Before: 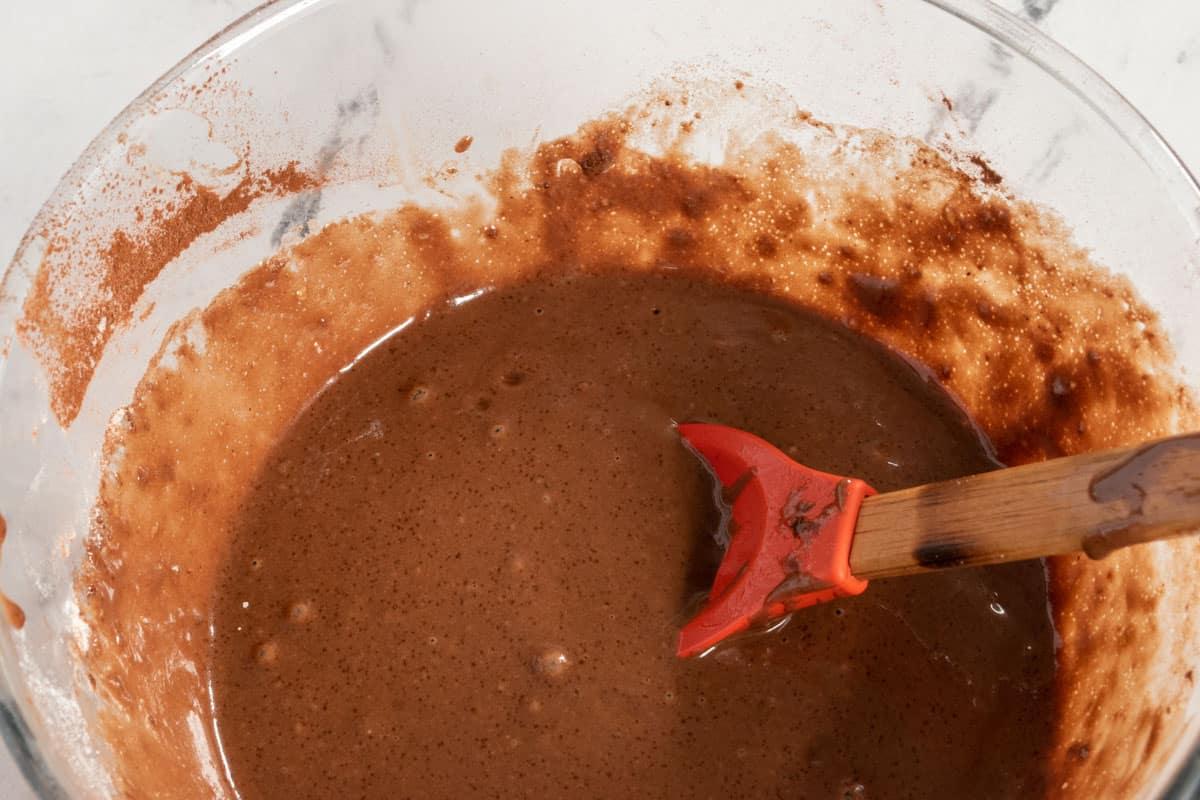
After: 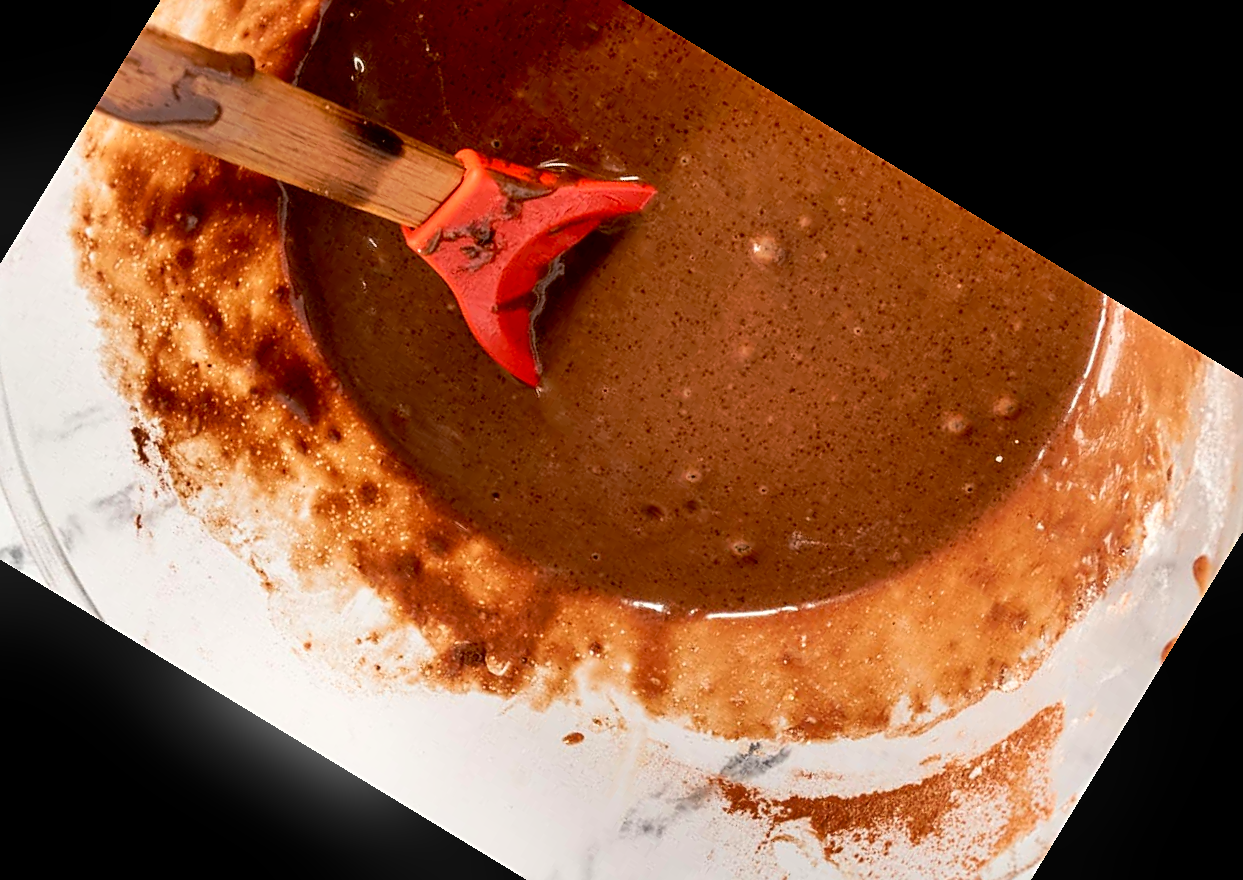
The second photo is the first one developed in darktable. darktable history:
exposure: black level correction 0.01, exposure 0.014 EV, compensate highlight preservation false
sharpen: on, module defaults
contrast brightness saturation: contrast 0.15, brightness 0.05
bloom: size 9%, threshold 100%, strength 7%
tone curve: curves: ch0 [(0, 0) (0.003, 0.003) (0.011, 0.011) (0.025, 0.024) (0.044, 0.043) (0.069, 0.068) (0.1, 0.097) (0.136, 0.133) (0.177, 0.173) (0.224, 0.219) (0.277, 0.27) (0.335, 0.327) (0.399, 0.39) (0.468, 0.457) (0.543, 0.545) (0.623, 0.625) (0.709, 0.71) (0.801, 0.801) (0.898, 0.898) (1, 1)], preserve colors none
shadows and highlights: low approximation 0.01, soften with gaussian
color contrast: green-magenta contrast 1.1, blue-yellow contrast 1.1, unbound 0
crop and rotate: angle 148.68°, left 9.111%, top 15.603%, right 4.588%, bottom 17.041%
